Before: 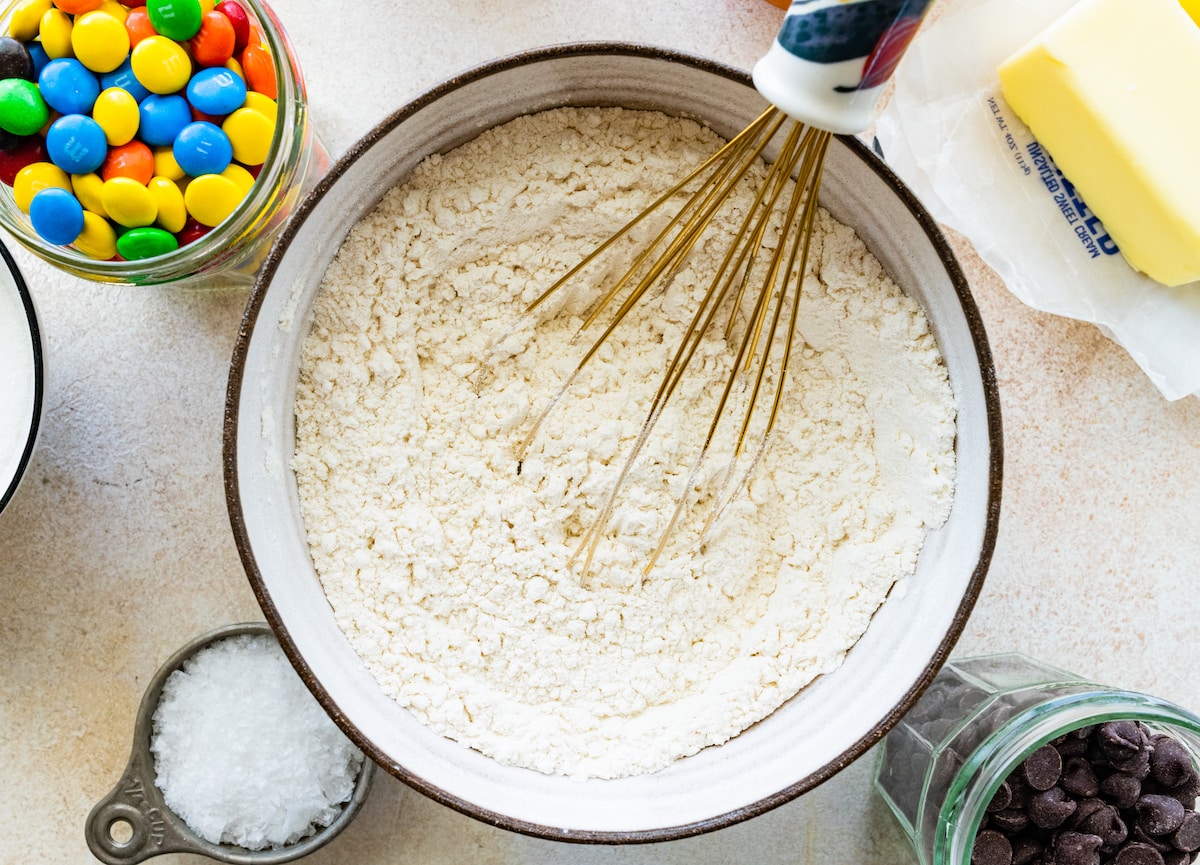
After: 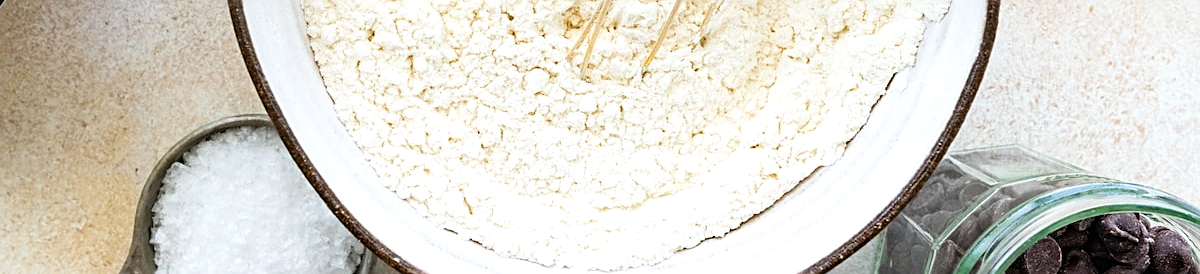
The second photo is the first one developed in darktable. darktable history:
exposure: exposure 0.2 EV, compensate exposure bias true, compensate highlight preservation false
crop and rotate: top 58.882%, bottom 9.346%
sharpen: on, module defaults
